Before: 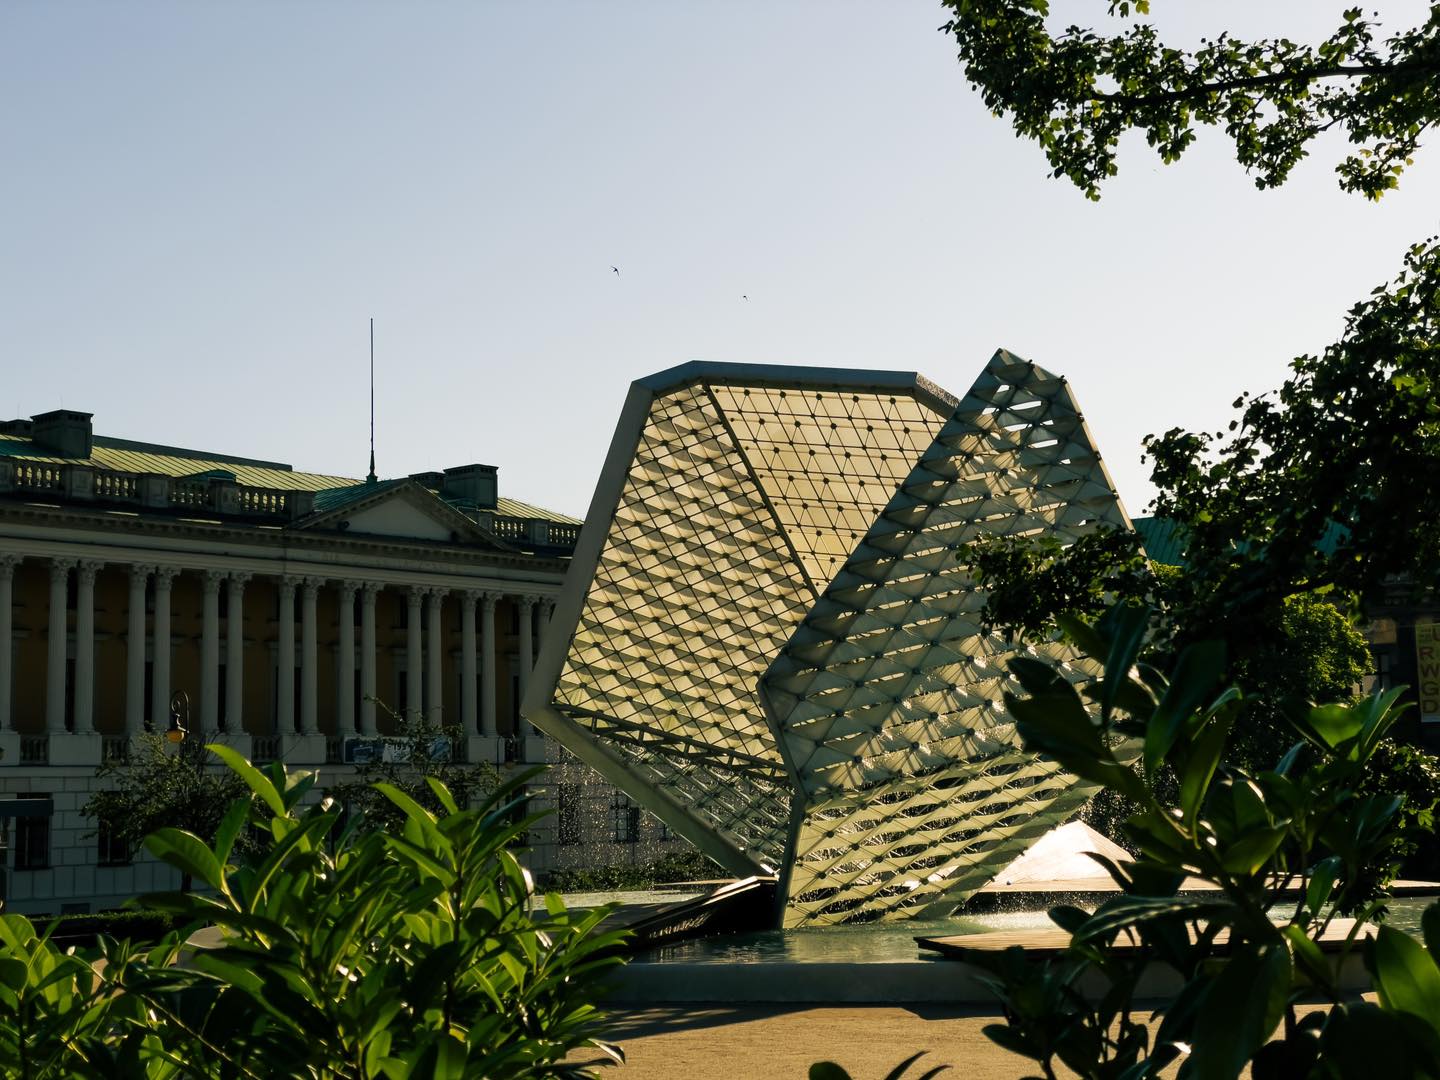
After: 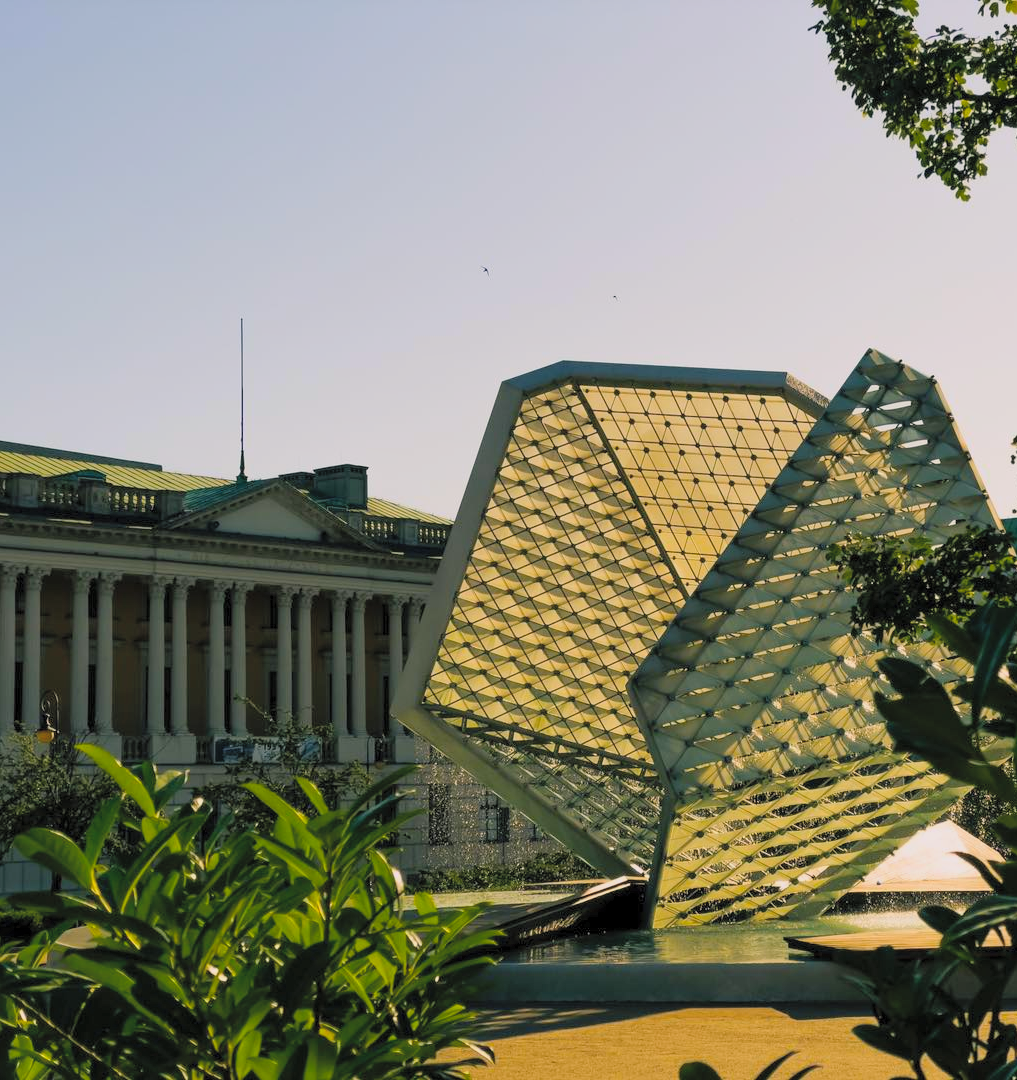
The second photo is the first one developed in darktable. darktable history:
crop and rotate: left 9.029%, right 20.306%
contrast brightness saturation: brightness 0.272
color balance rgb: highlights gain › chroma 0.895%, highlights gain › hue 23.84°, linear chroma grading › global chroma 0.806%, perceptual saturation grading › global saturation 25.442%, global vibrance 9.571%
shadows and highlights: radius 121.33, shadows 21.47, white point adjustment -9.59, highlights -15.41, soften with gaussian
